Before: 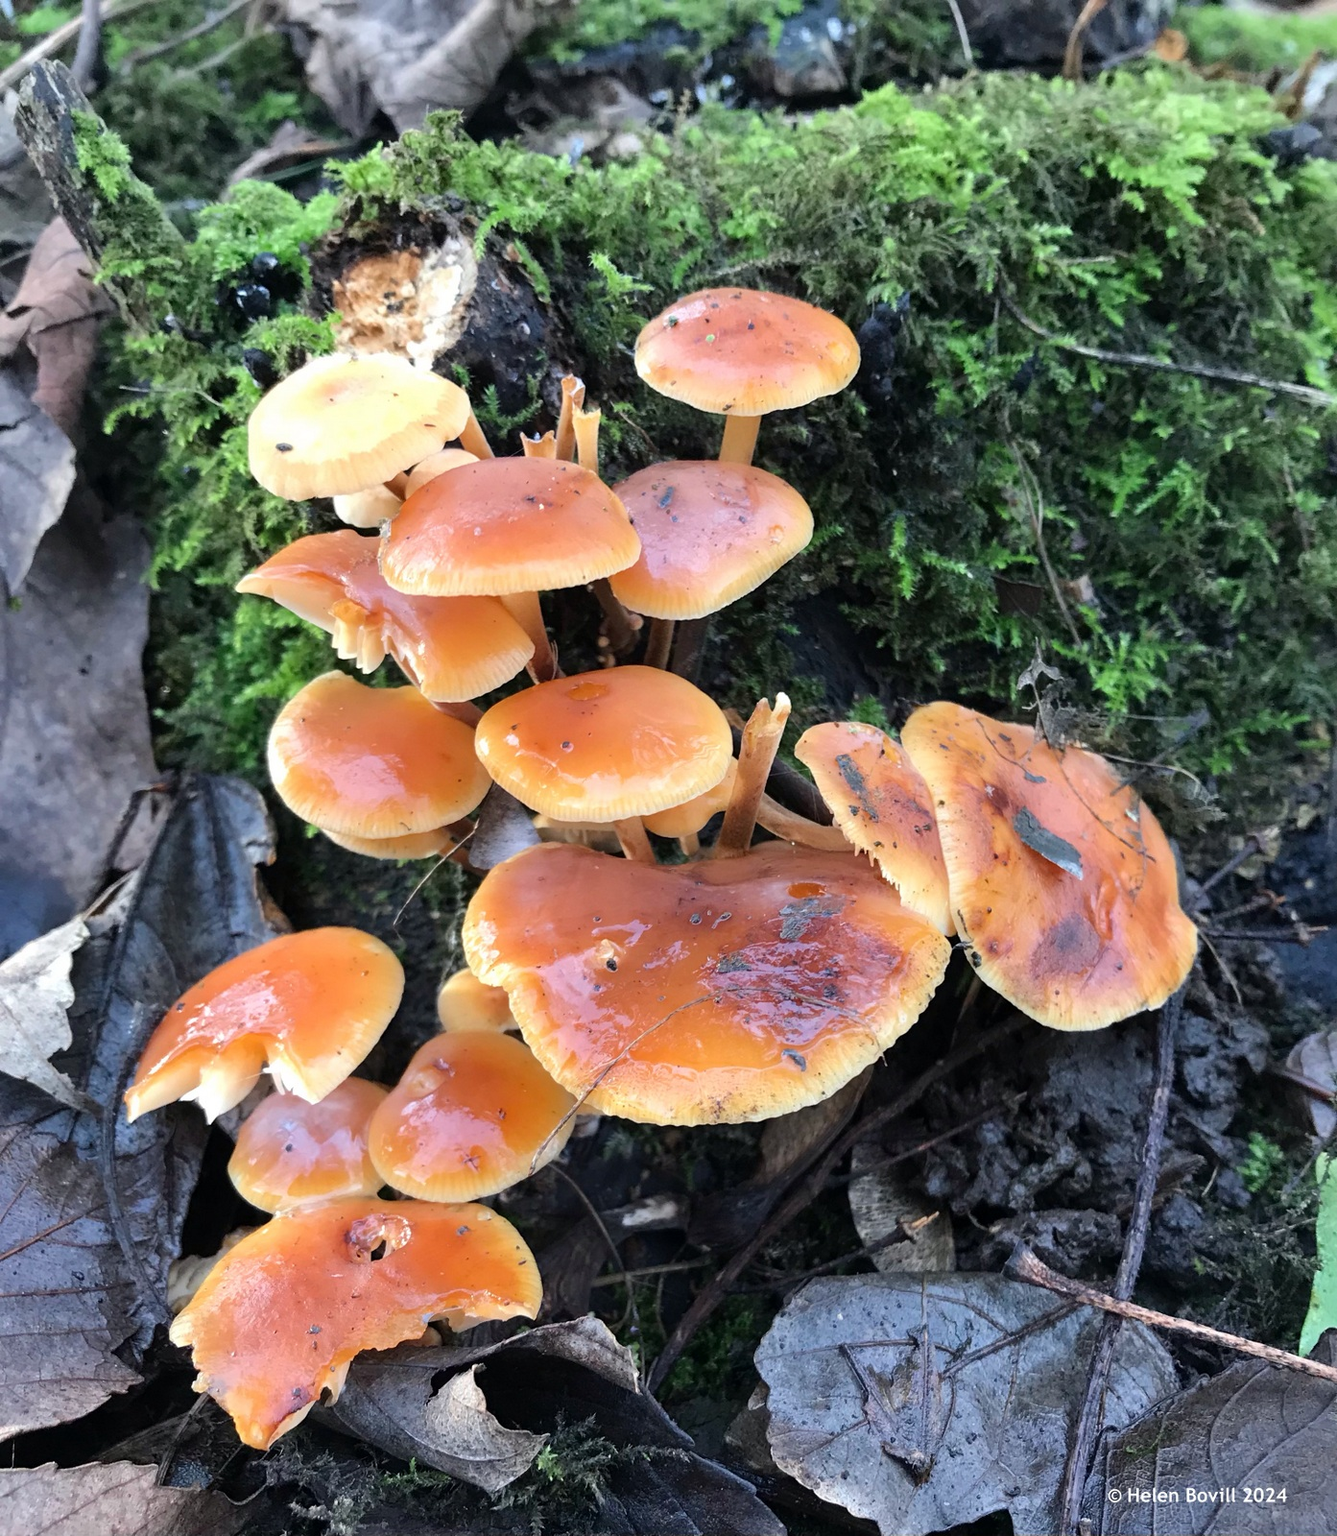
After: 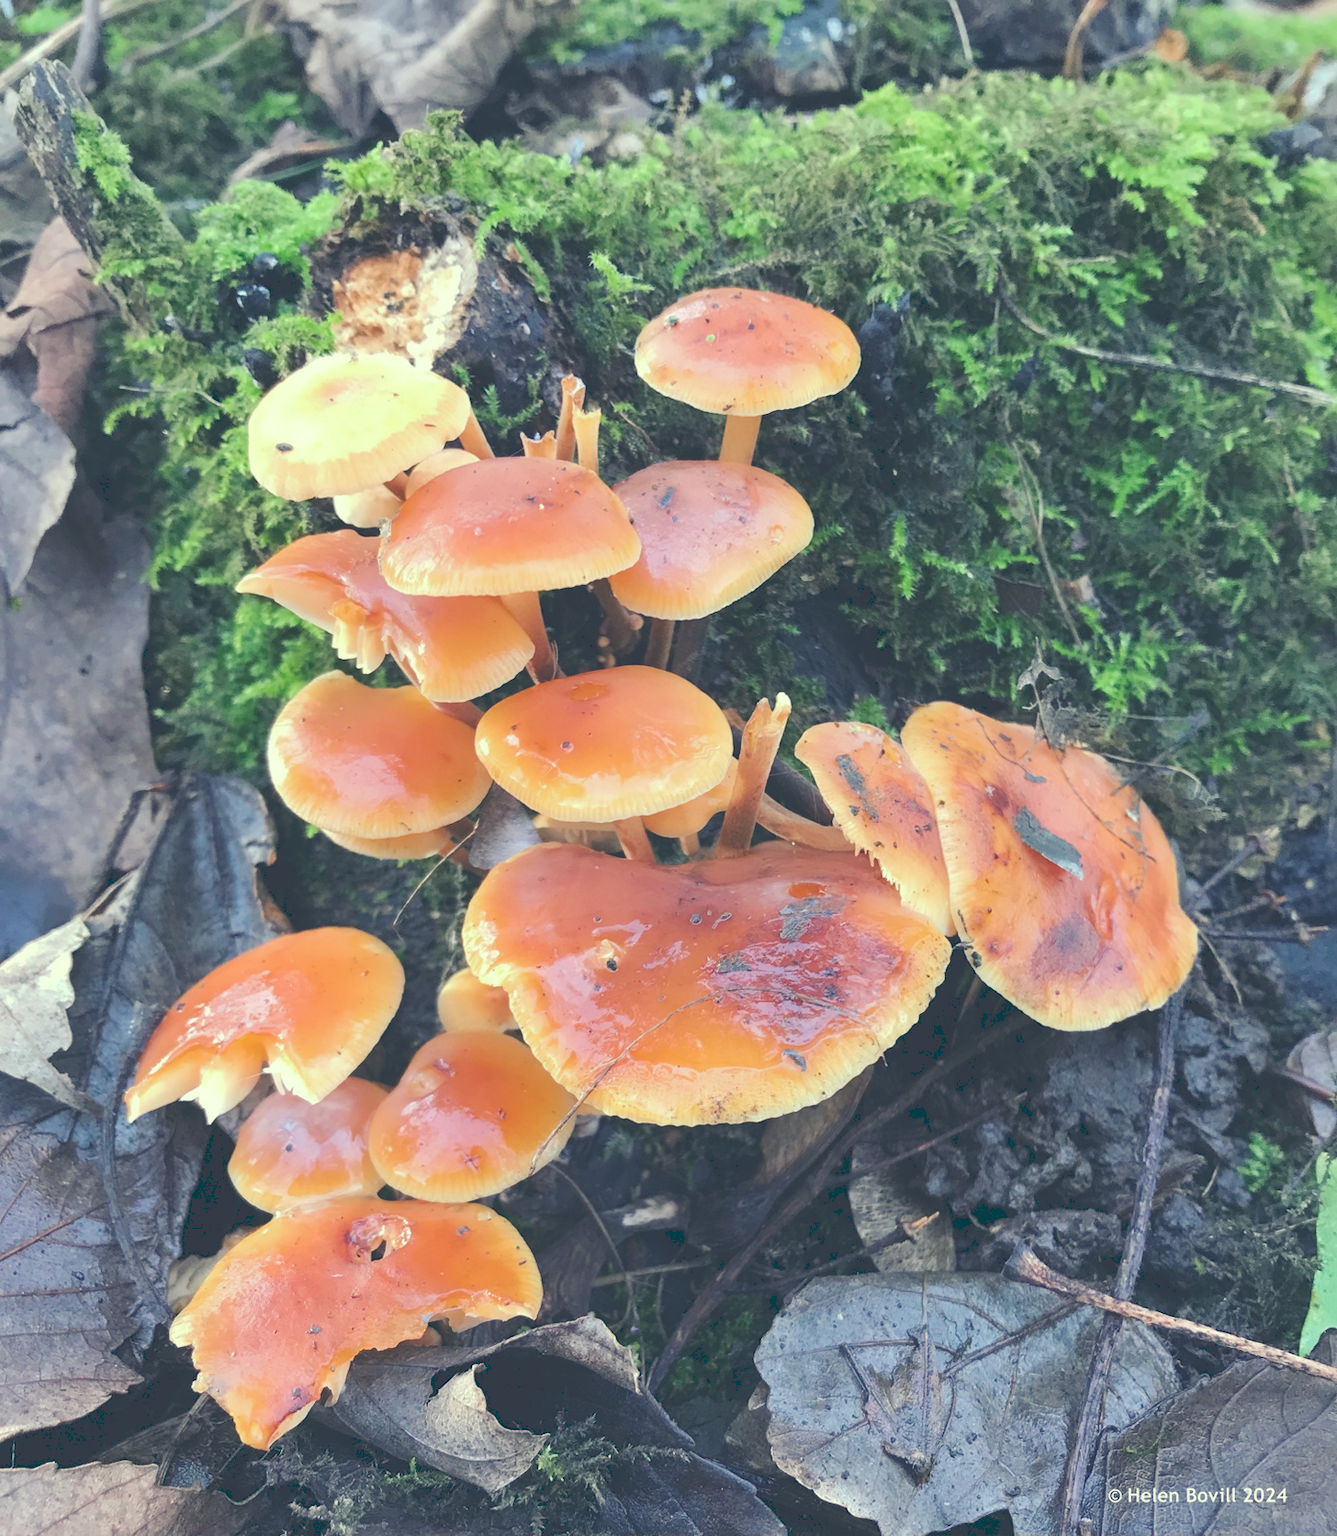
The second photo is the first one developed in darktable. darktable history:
tone curve: curves: ch0 [(0, 0) (0.003, 0.238) (0.011, 0.238) (0.025, 0.242) (0.044, 0.256) (0.069, 0.277) (0.1, 0.294) (0.136, 0.315) (0.177, 0.345) (0.224, 0.379) (0.277, 0.419) (0.335, 0.463) (0.399, 0.511) (0.468, 0.566) (0.543, 0.627) (0.623, 0.687) (0.709, 0.75) (0.801, 0.824) (0.898, 0.89) (1, 1)], preserve colors none
color look up table: target L [97.21, 92.23, 93.58, 93.18, 91.97, 89.74, 68.15, 70.32, 63.85, 60.07, 33.02, 26.57, 201.31, 84.15, 81.34, 67.18, 62.33, 53.06, 44.52, 37.01, 30.45, 25.85, 9.317, 78.46, 76.2, 71.68, 57.1, 59.88, 58.34, 54.63, 48.99, 50.61, 48.18, 42.51, 33.21, 34, 23.41, 23.92, 21.82, 12.35, 11.16, 3.738, 89.57, 88.33, 72.48, 53.51, 48.86, 41.89, 11.79], target a [-13.32, -36.01, -7.869, -24.19, -50.23, -101.49, -13.55, -84.69, -13.31, -40.02, -42.99, -19.85, 0, 9.961, 23.82, 47.45, 47.56, 87.02, 35.88, 76.07, 8.117, 55.18, 23.95, 41.47, 0.052, 8.369, 96.05, 25.27, 48.64, 89.59, 96.89, -5.973, 49.18, 83.19, 32.47, 77.51, 16.9, 56.18, -4.362, 60.69, 46.54, 31.09, -30.63, -71.63, -43.56, -50.54, -11.36, -11.64, -10.07], target b [45.32, 63.31, 20.76, 114.82, 15.2, 70.18, 23.32, 83.19, 81.49, 47.98, 10.37, 26.87, -0.001, 69.28, 18.43, 53.98, 88.7, 19.74, 36.32, 33.72, -1.408, 13.67, 2.976, -21.82, -27.58, 1.137, -59.29, -40.95, -59.14, -32.65, -68.56, -75.25, -0.638, -13.39, -102.44, -66, -72.98, -36.47, -43.51, -105.83, -73.99, -40.07, -8.657, -9.426, -40.84, 3.536, 0.204, -24.5, -25.39], num patches 49
